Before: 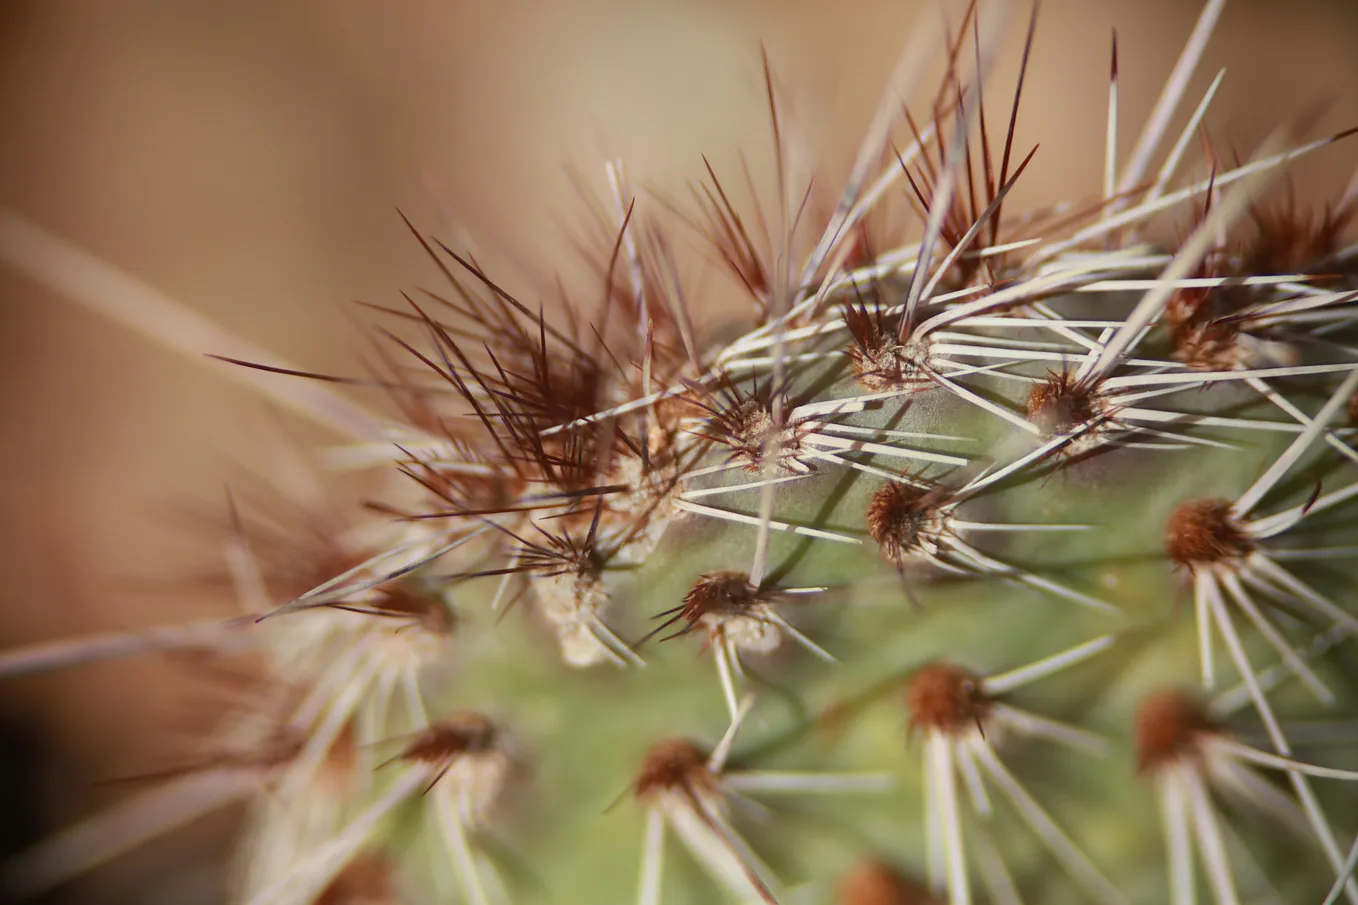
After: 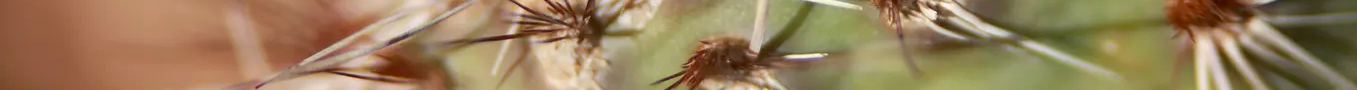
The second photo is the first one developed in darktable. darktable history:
crop and rotate: top 59.084%, bottom 30.916%
exposure: black level correction 0.003, exposure 0.383 EV, compensate highlight preservation false
